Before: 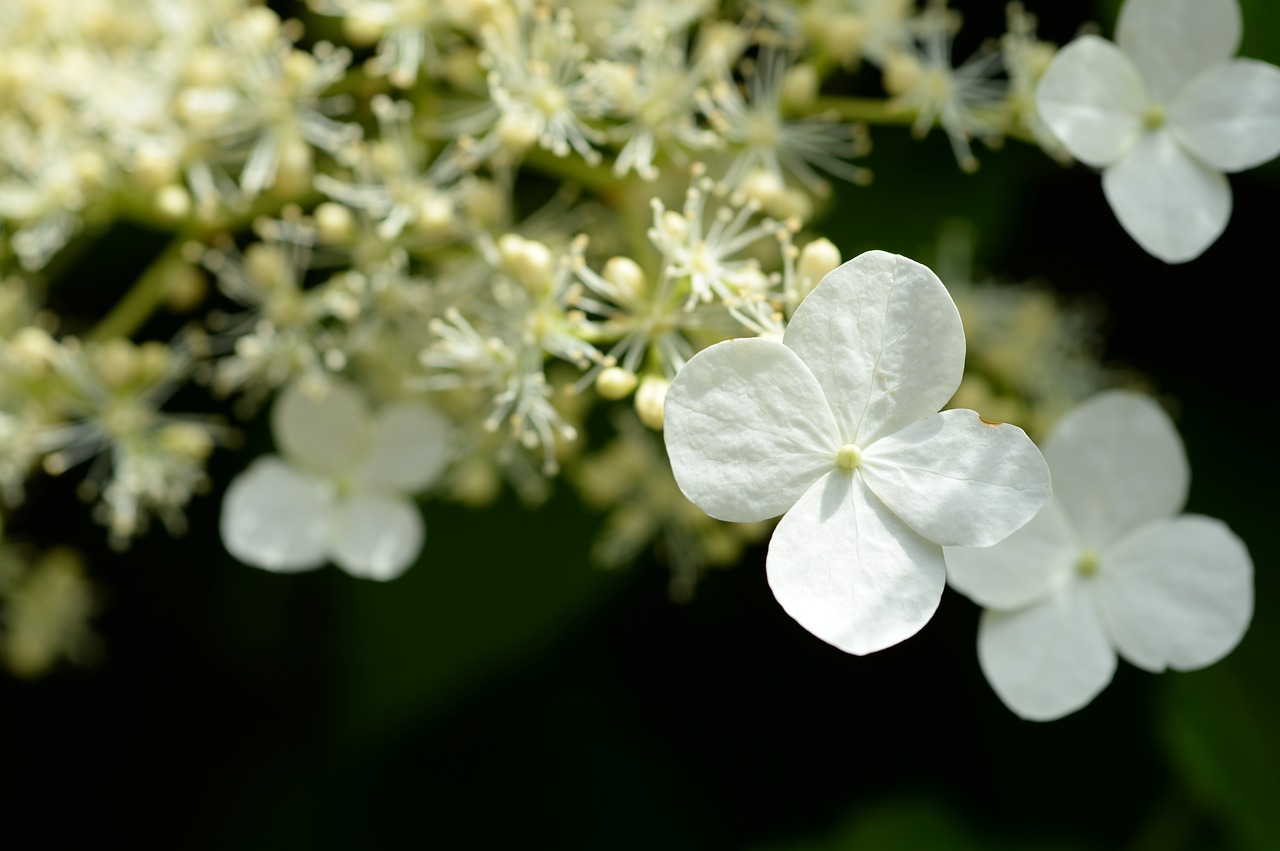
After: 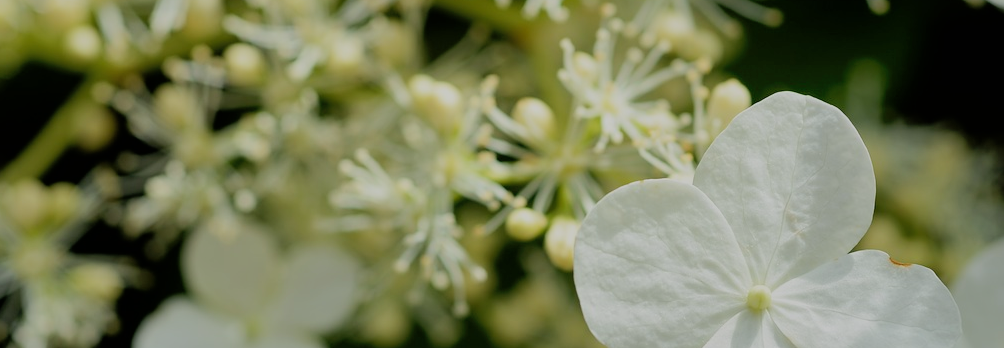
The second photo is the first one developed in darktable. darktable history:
crop: left 7.059%, top 18.764%, right 14.484%, bottom 40.283%
filmic rgb: black relative exposure -7.65 EV, white relative exposure 4.56 EV, hardness 3.61
shadows and highlights: on, module defaults
